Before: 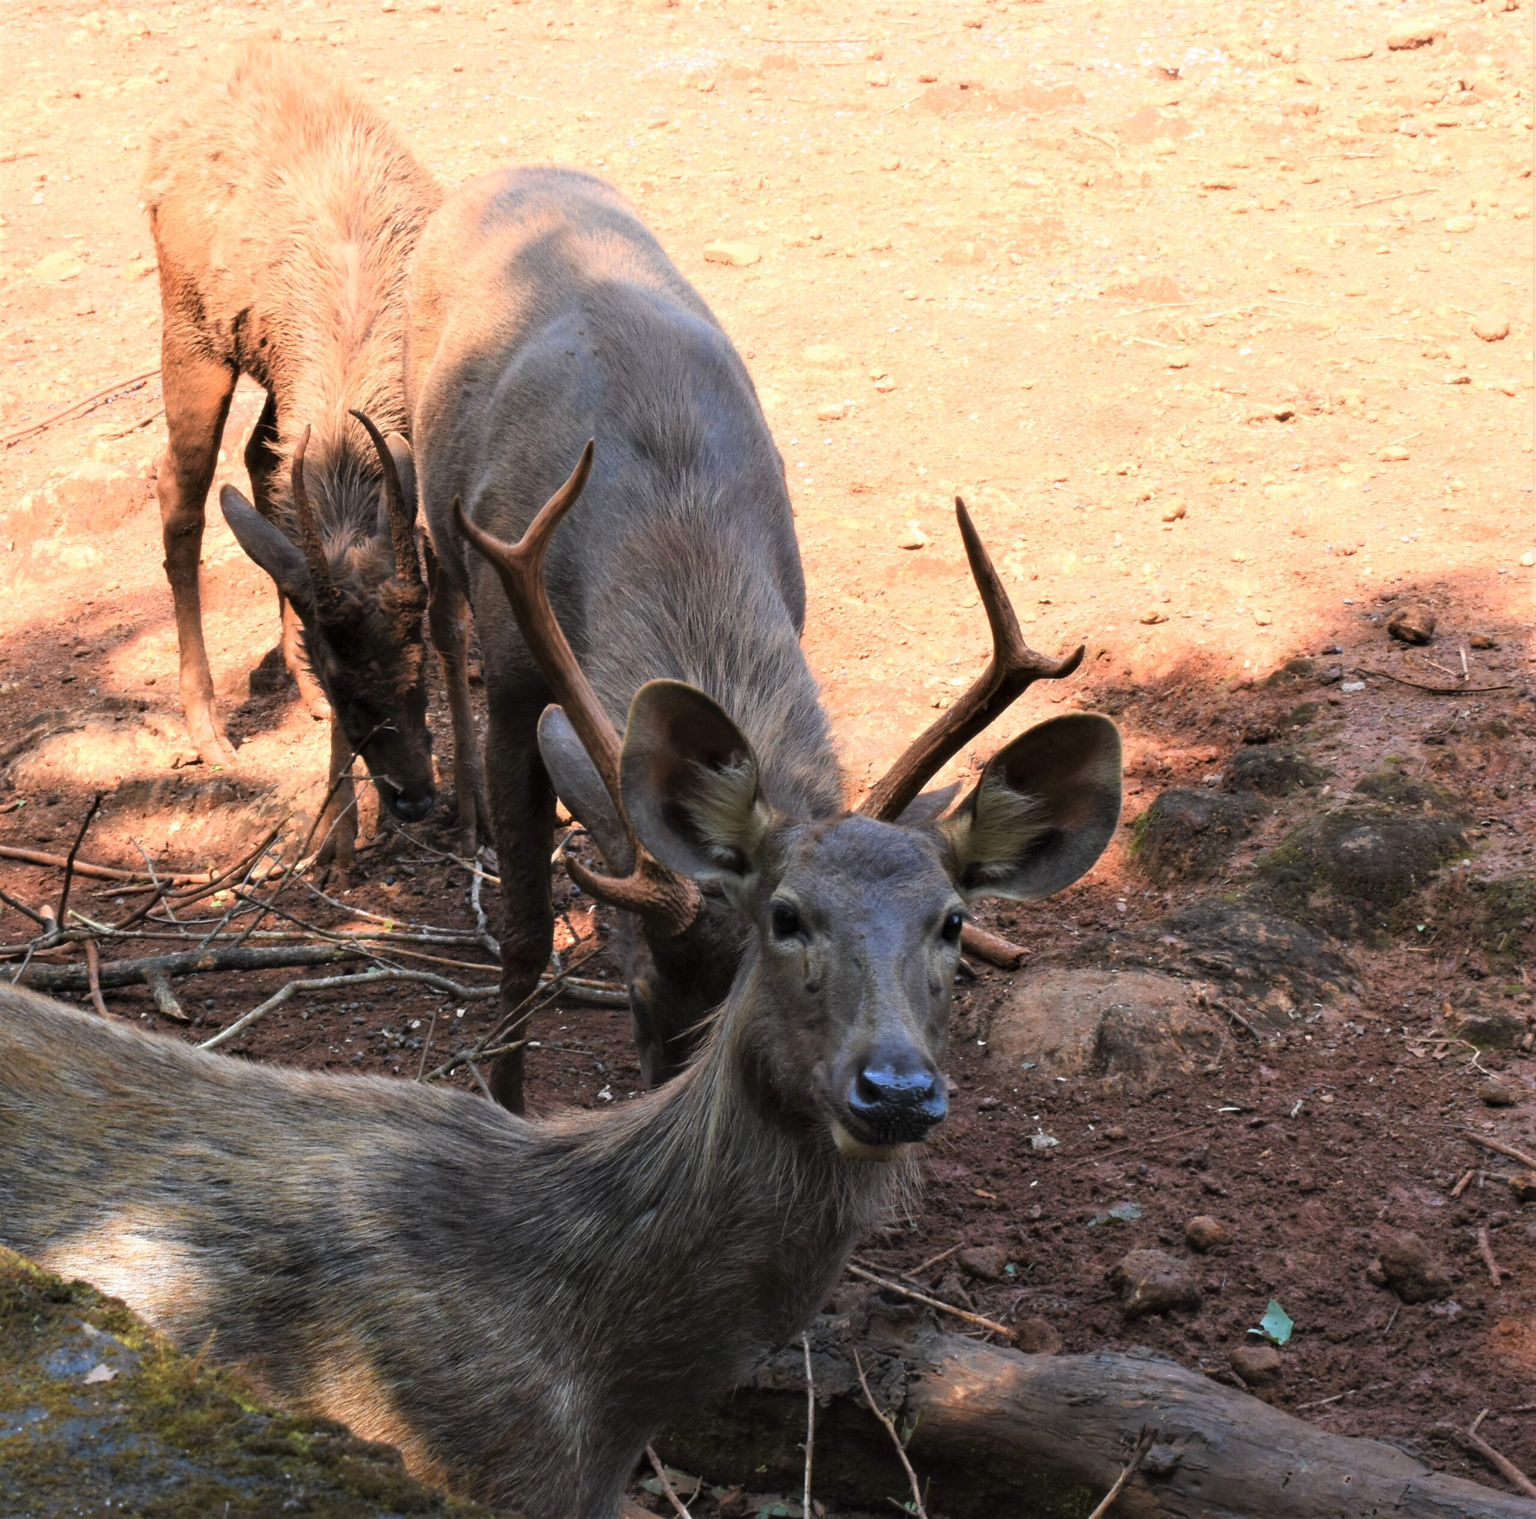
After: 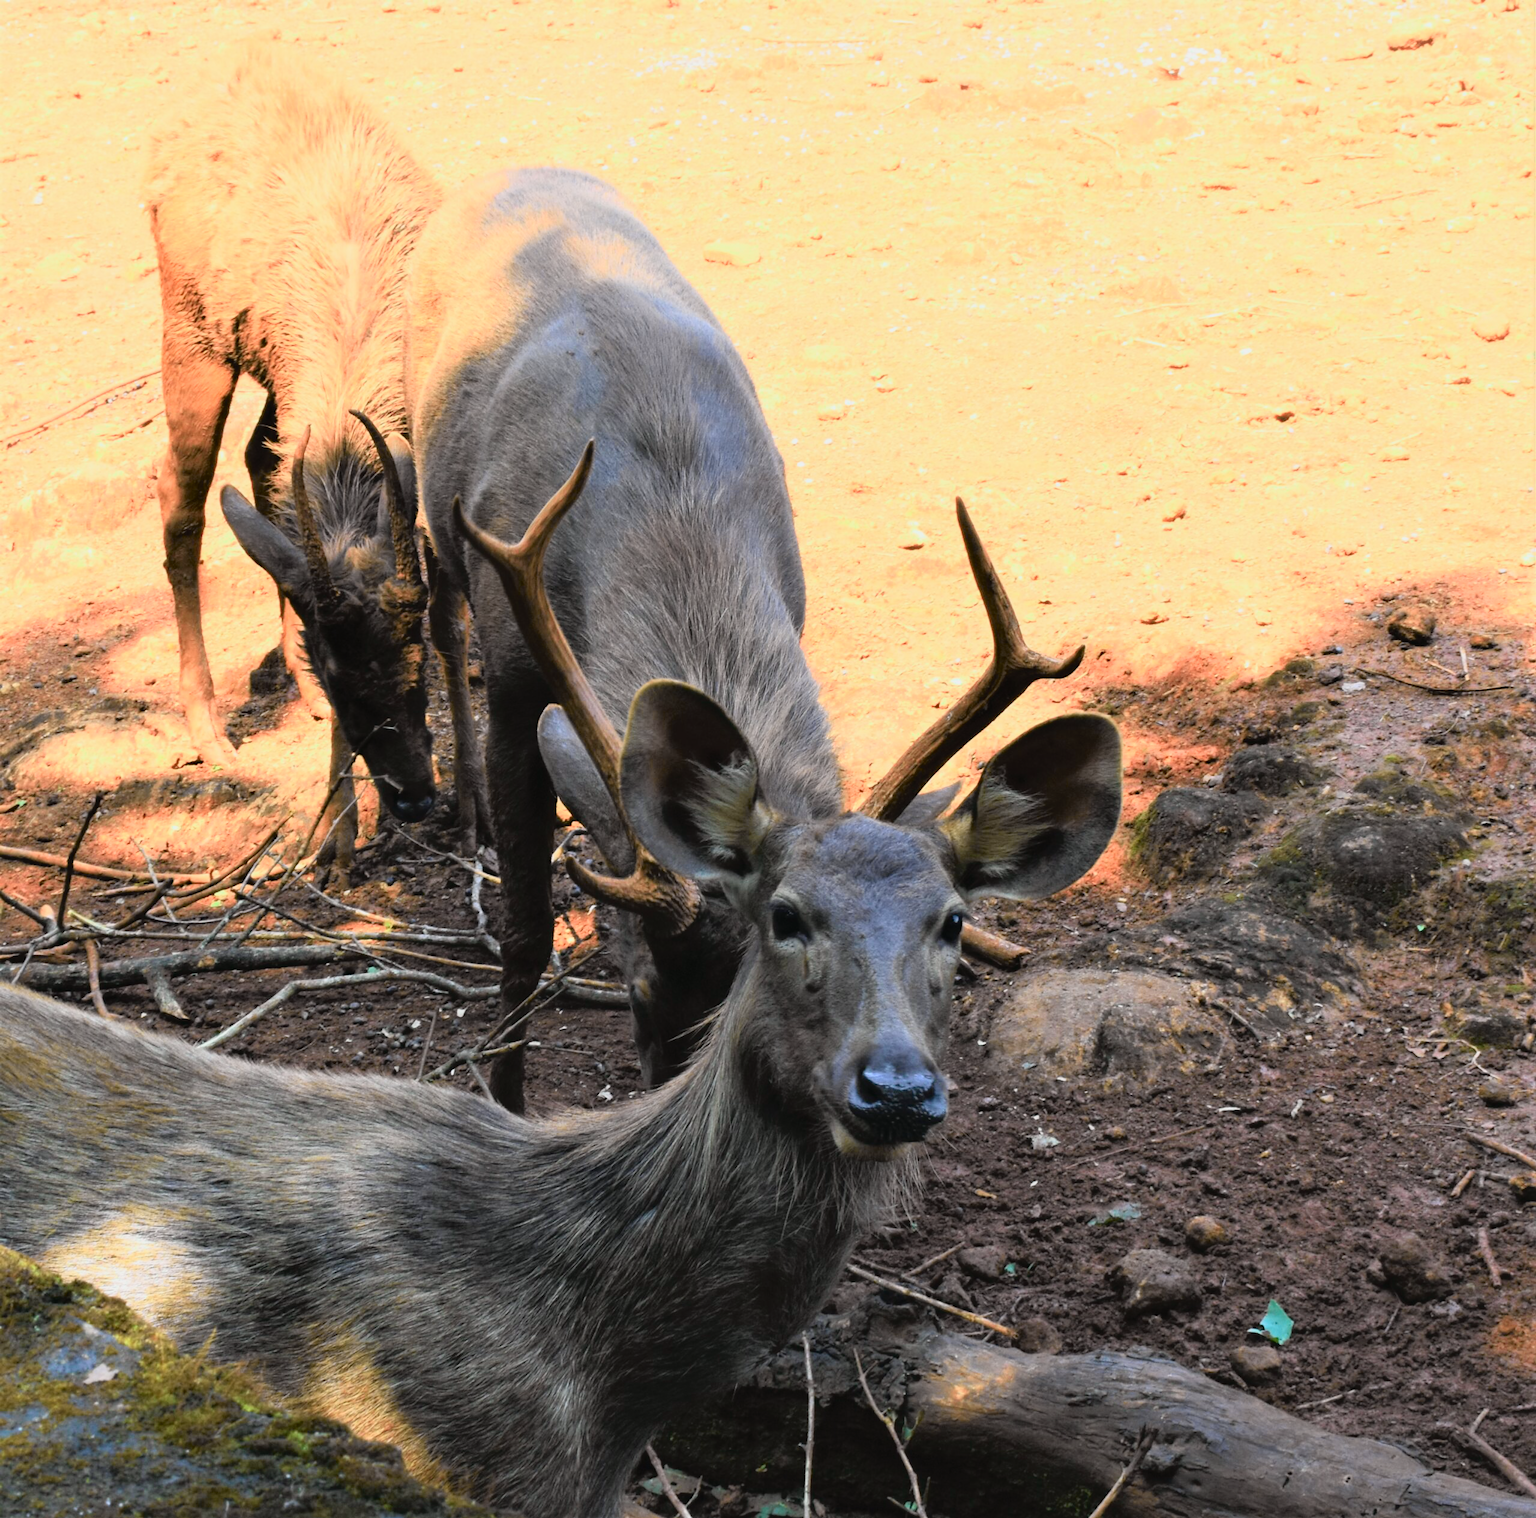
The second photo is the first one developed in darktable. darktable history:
tone curve: curves: ch0 [(0, 0.022) (0.114, 0.088) (0.282, 0.316) (0.446, 0.511) (0.613, 0.693) (0.786, 0.843) (0.999, 0.949)]; ch1 [(0, 0) (0.395, 0.343) (0.463, 0.427) (0.486, 0.474) (0.503, 0.5) (0.535, 0.522) (0.555, 0.546) (0.594, 0.614) (0.755, 0.793) (1, 1)]; ch2 [(0, 0) (0.369, 0.388) (0.449, 0.431) (0.501, 0.5) (0.528, 0.517) (0.561, 0.59) (0.612, 0.646) (0.697, 0.721) (1, 1)], color space Lab, independent channels, preserve colors none
